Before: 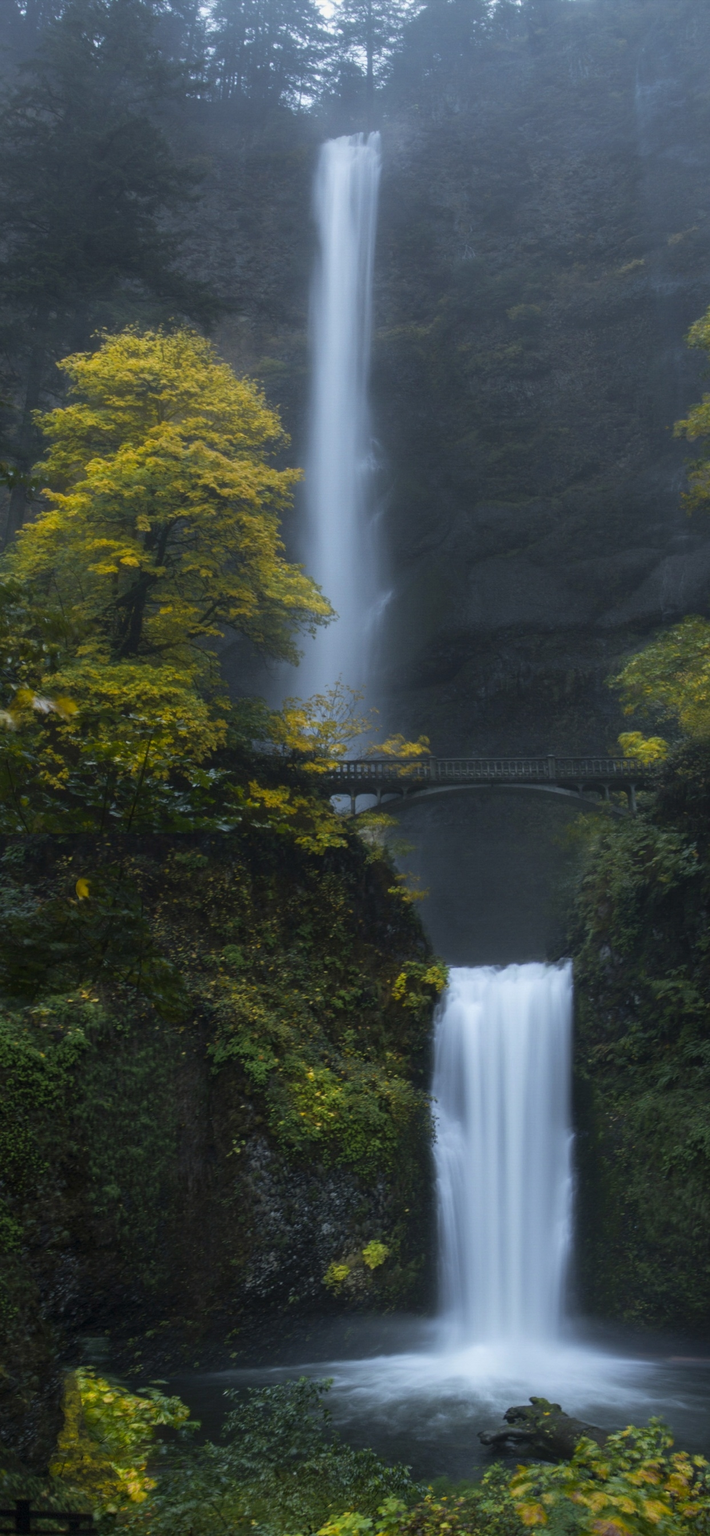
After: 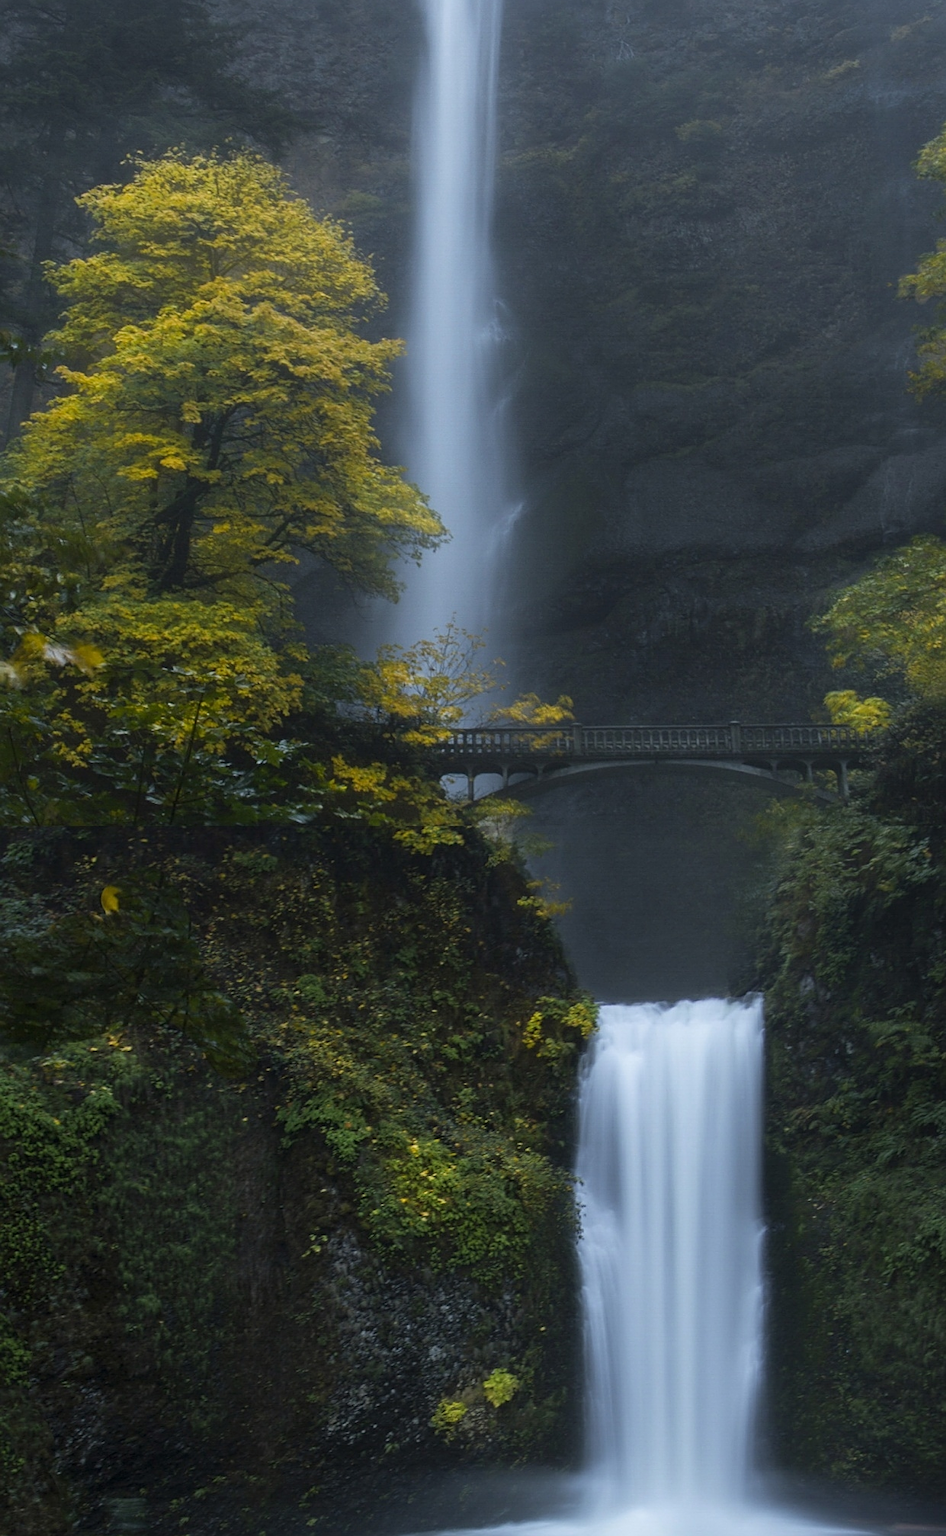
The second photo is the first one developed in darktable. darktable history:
crop: top 13.952%, bottom 11.072%
sharpen: on, module defaults
